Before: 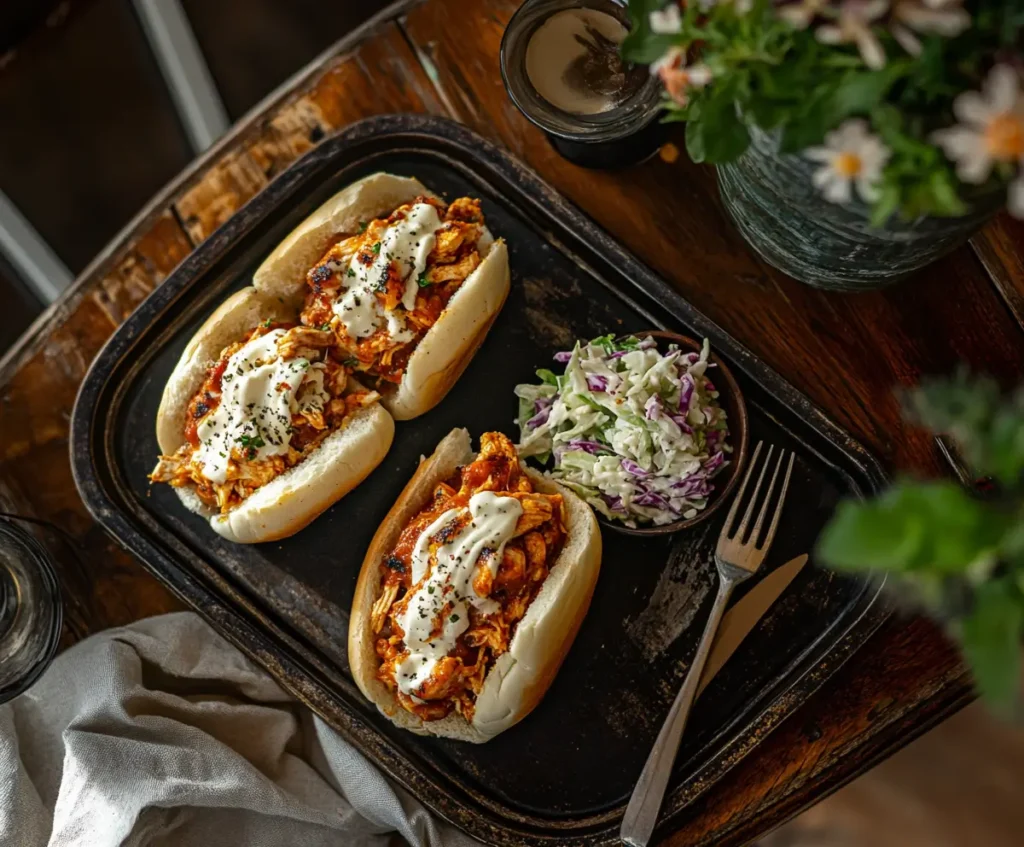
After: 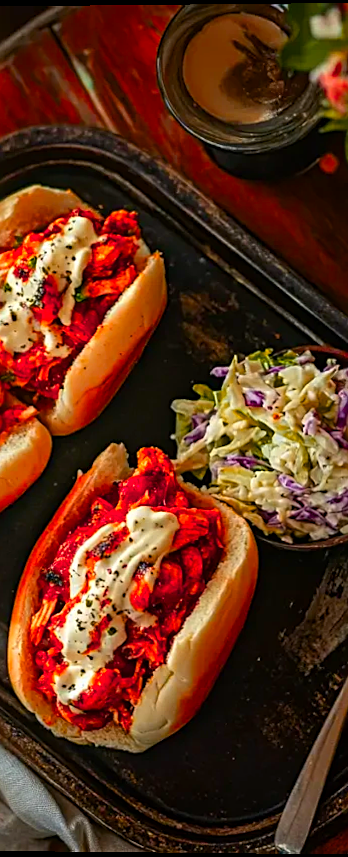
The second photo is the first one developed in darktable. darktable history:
contrast brightness saturation: saturation -0.05
sharpen: on, module defaults
color balance rgb: perceptual saturation grading › global saturation 20%, global vibrance 20%
color zones: curves: ch1 [(0.24, 0.629) (0.75, 0.5)]; ch2 [(0.255, 0.454) (0.745, 0.491)], mix 102.12%
exposure: compensate highlight preservation false
crop: left 33.36%, right 33.36%
rotate and perspective: lens shift (vertical) 0.048, lens shift (horizontal) -0.024, automatic cropping off
